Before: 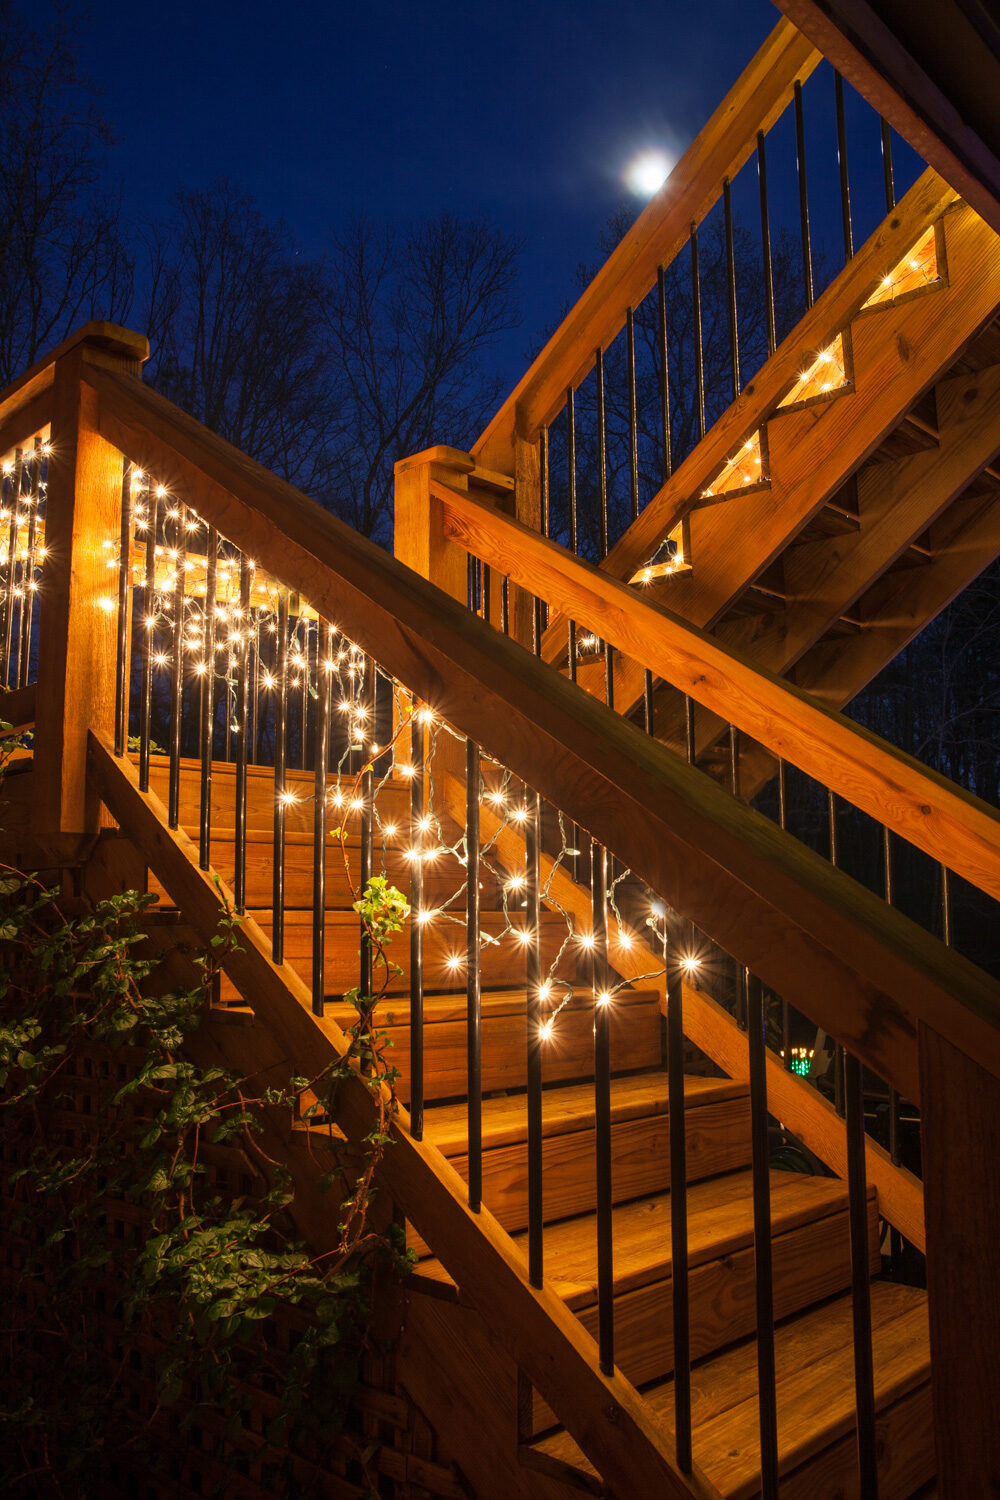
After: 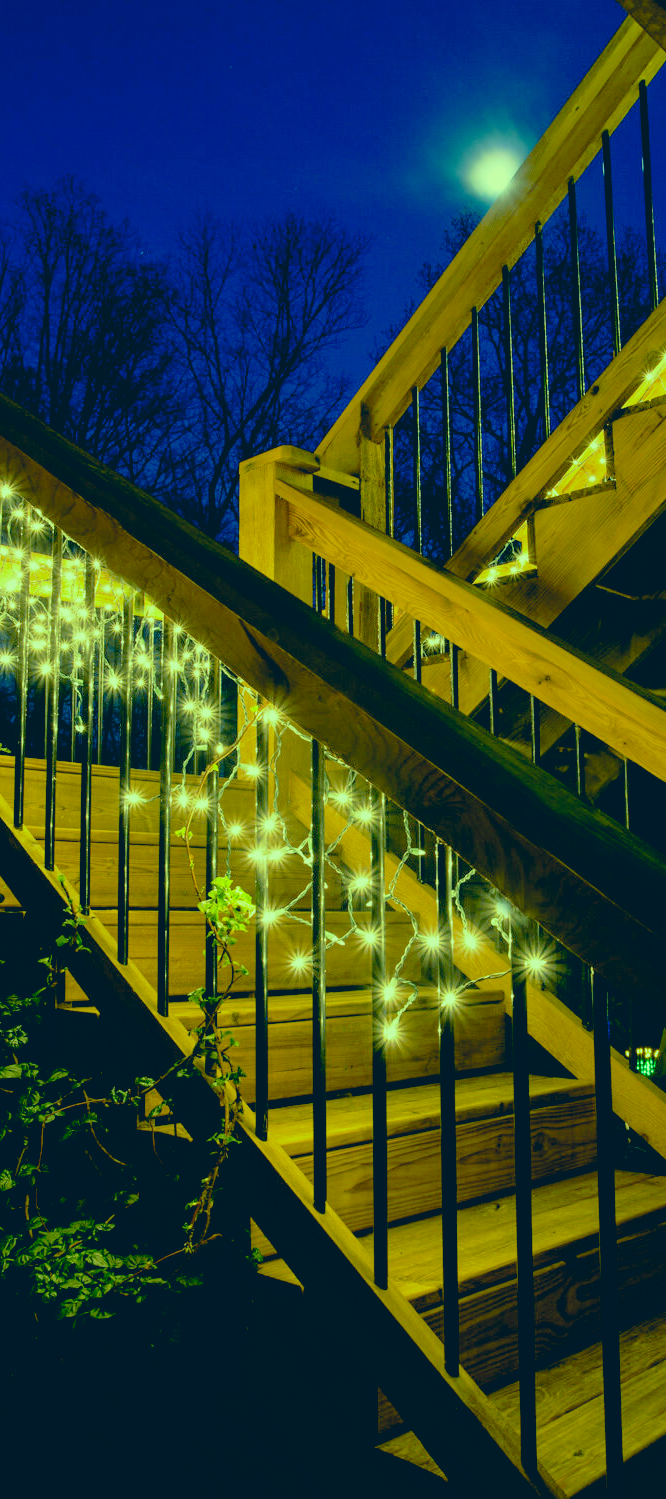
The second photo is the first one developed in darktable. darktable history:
crop and rotate: left 15.546%, right 17.787%
filmic rgb: black relative exposure -7.65 EV, white relative exposure 4.56 EV, hardness 3.61
color balance: mode lift, gamma, gain (sRGB), lift [0.997, 0.979, 1.021, 1.011], gamma [1, 1.084, 0.916, 0.998], gain [1, 0.87, 1.13, 1.101], contrast 4.55%, contrast fulcrum 38.24%, output saturation 104.09%
color correction: highlights a* -15.58, highlights b* 40, shadows a* -40, shadows b* -26.18
exposure: black level correction 0.009, exposure 0.119 EV, compensate highlight preservation false
rotate and perspective: crop left 0, crop top 0
tone curve: curves: ch0 [(0, 0) (0.003, 0.007) (0.011, 0.011) (0.025, 0.021) (0.044, 0.04) (0.069, 0.07) (0.1, 0.129) (0.136, 0.187) (0.177, 0.254) (0.224, 0.325) (0.277, 0.398) (0.335, 0.461) (0.399, 0.513) (0.468, 0.571) (0.543, 0.624) (0.623, 0.69) (0.709, 0.777) (0.801, 0.86) (0.898, 0.953) (1, 1)], preserve colors none
